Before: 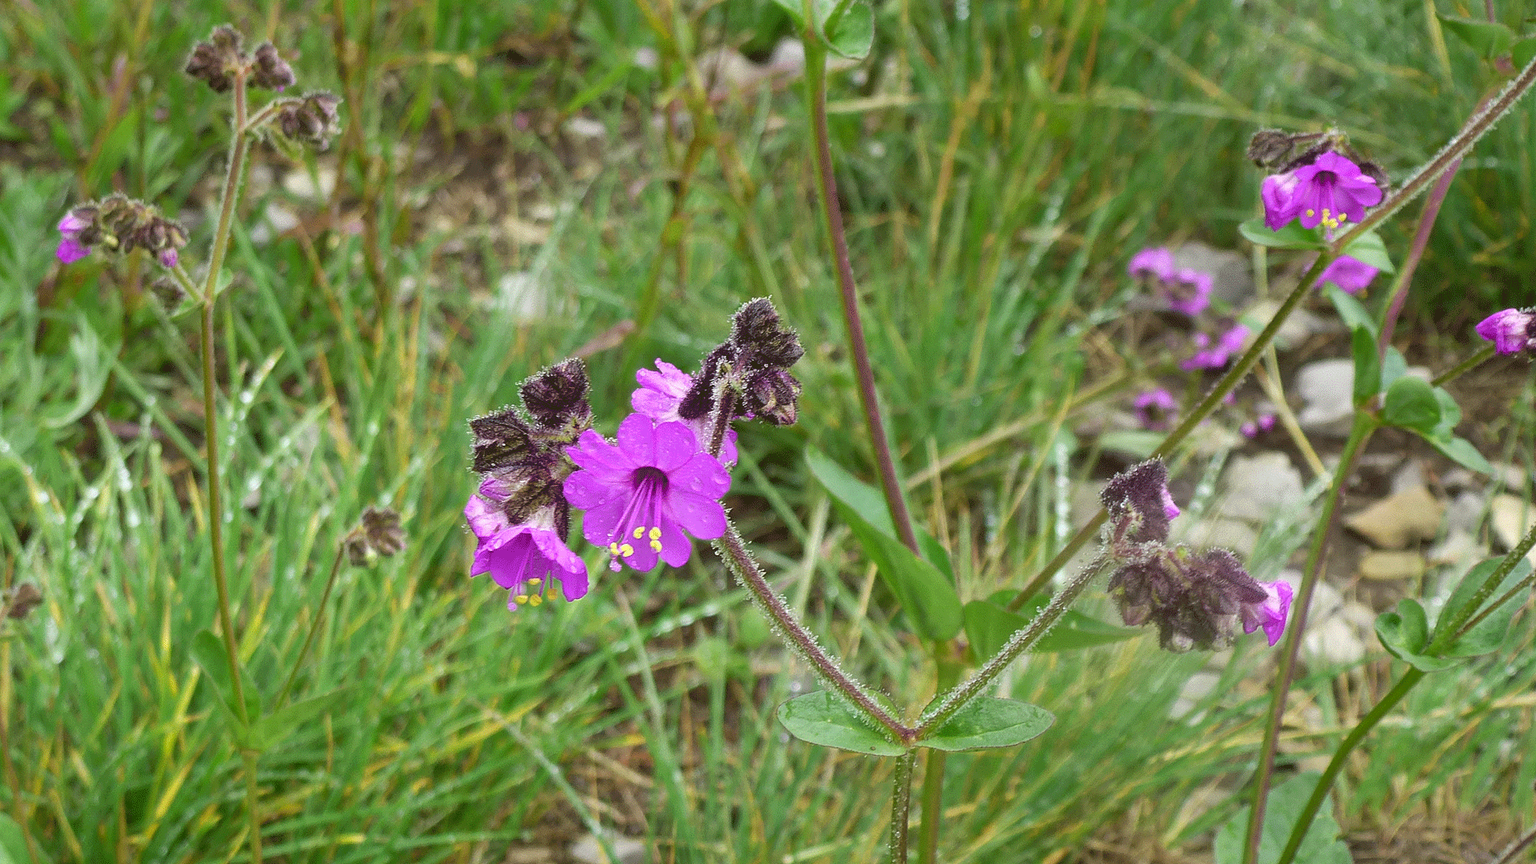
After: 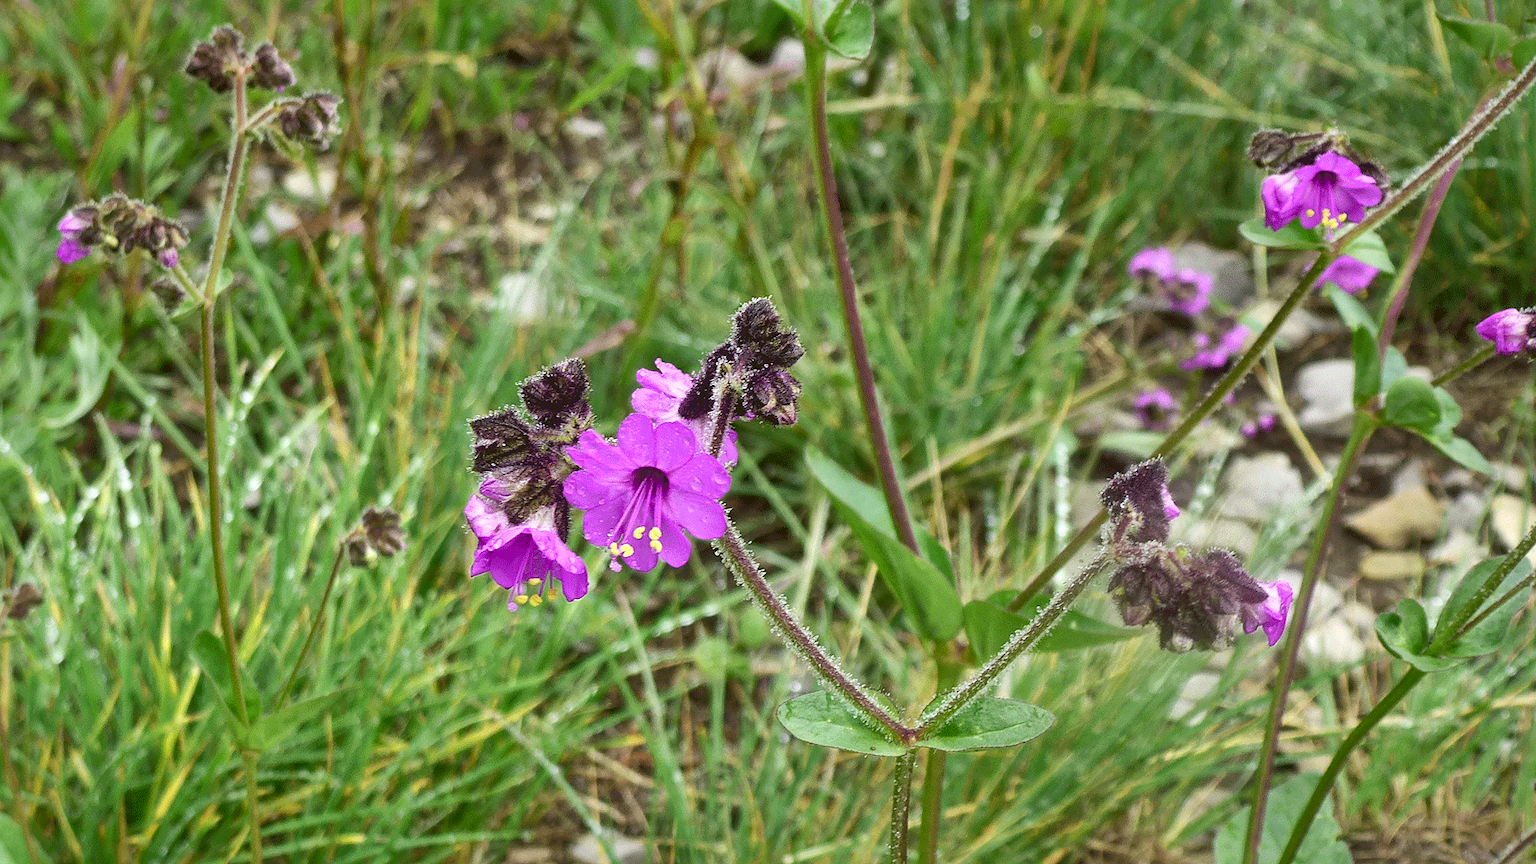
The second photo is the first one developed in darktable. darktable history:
local contrast: mode bilateral grid, contrast 20, coarseness 50, detail 150%, midtone range 0.2
base curve: curves: ch0 [(0, 0) (0.283, 0.295) (1, 1)], preserve colors none
